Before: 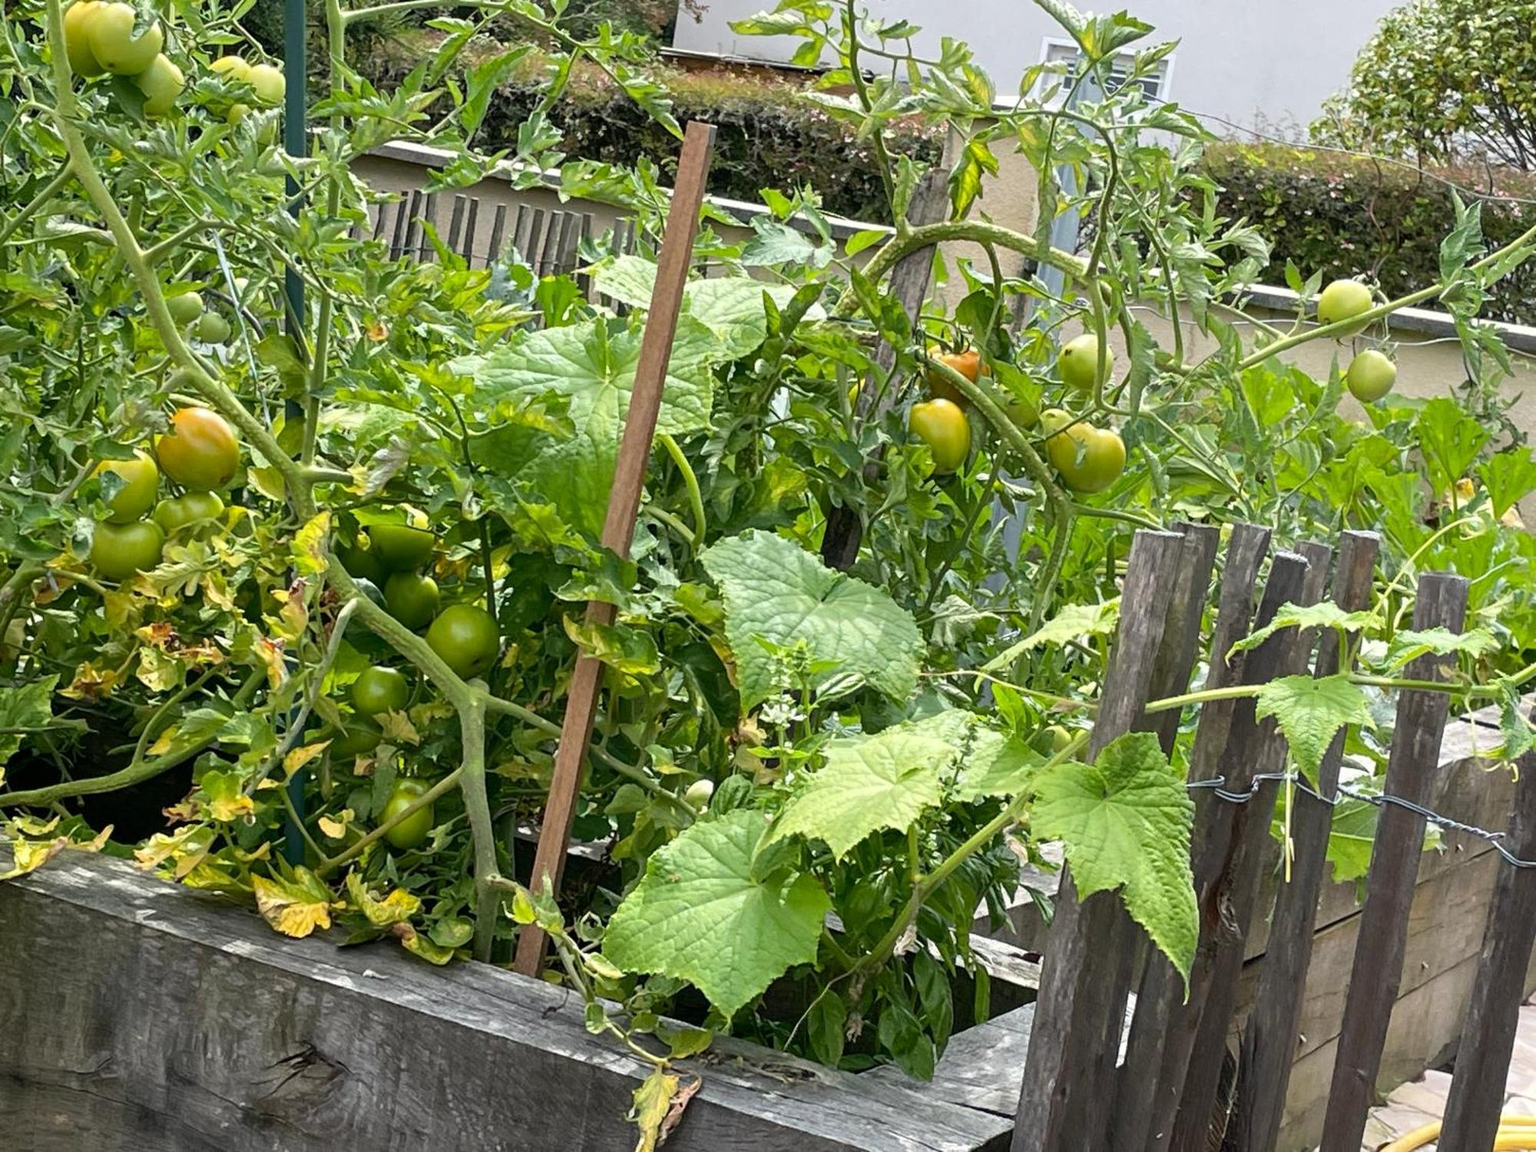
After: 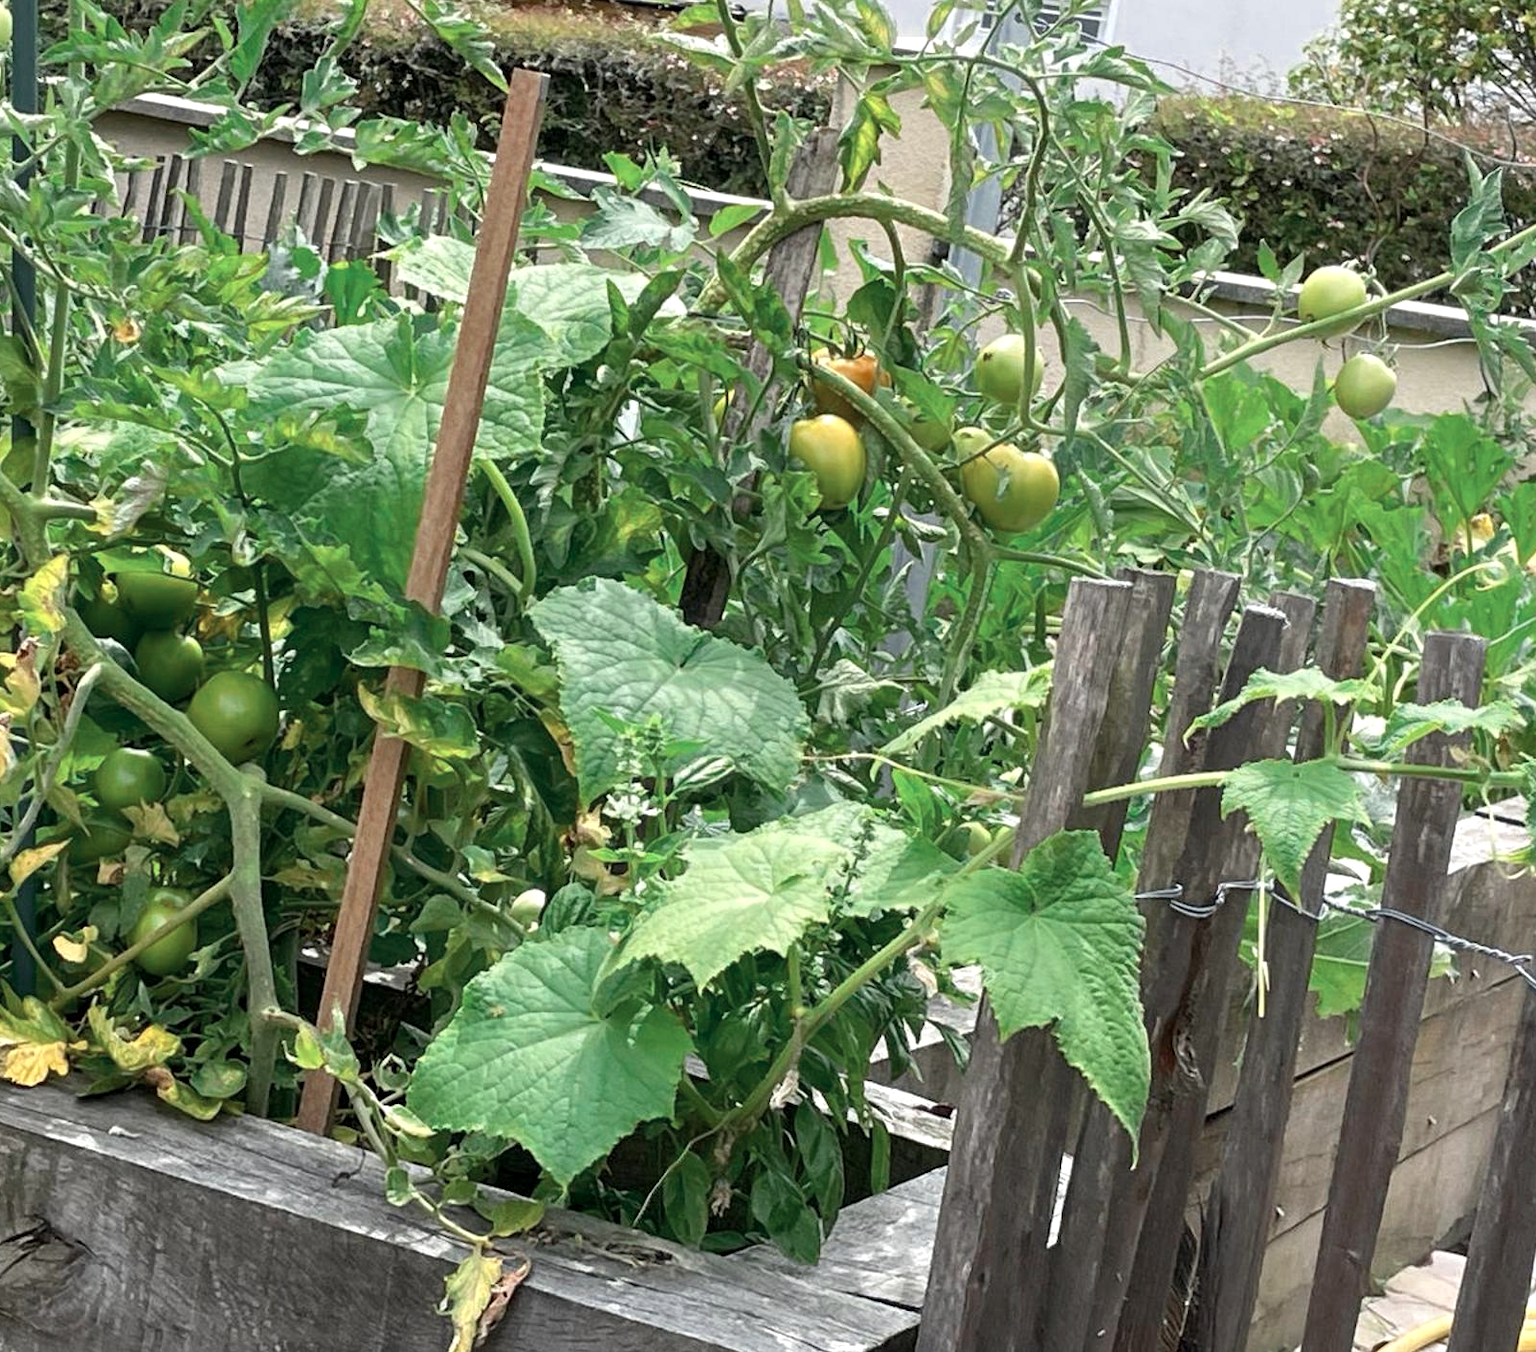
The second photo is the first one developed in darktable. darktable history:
crop and rotate: left 17.959%, top 5.771%, right 1.742%
color zones: curves: ch0 [(0, 0.5) (0.125, 0.4) (0.25, 0.5) (0.375, 0.4) (0.5, 0.4) (0.625, 0.35) (0.75, 0.35) (0.875, 0.5)]; ch1 [(0, 0.35) (0.125, 0.45) (0.25, 0.35) (0.375, 0.35) (0.5, 0.35) (0.625, 0.35) (0.75, 0.45) (0.875, 0.35)]; ch2 [(0, 0.6) (0.125, 0.5) (0.25, 0.5) (0.375, 0.6) (0.5, 0.6) (0.625, 0.5) (0.75, 0.5) (0.875, 0.5)]
exposure: black level correction 0.001, exposure 0.3 EV, compensate highlight preservation false
